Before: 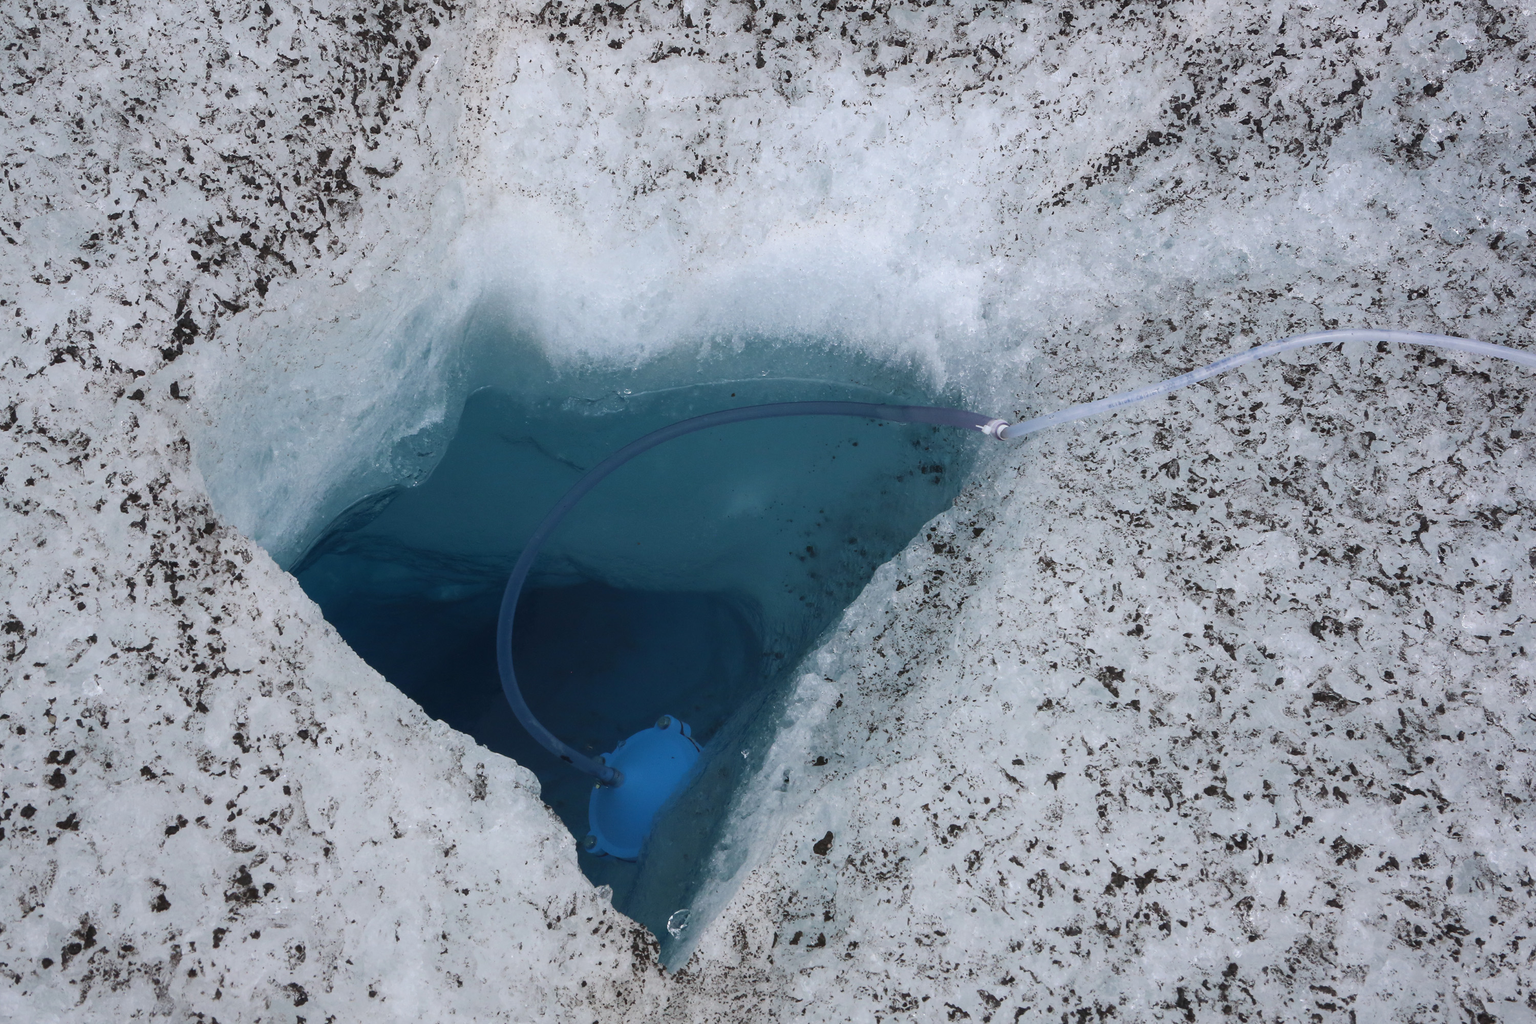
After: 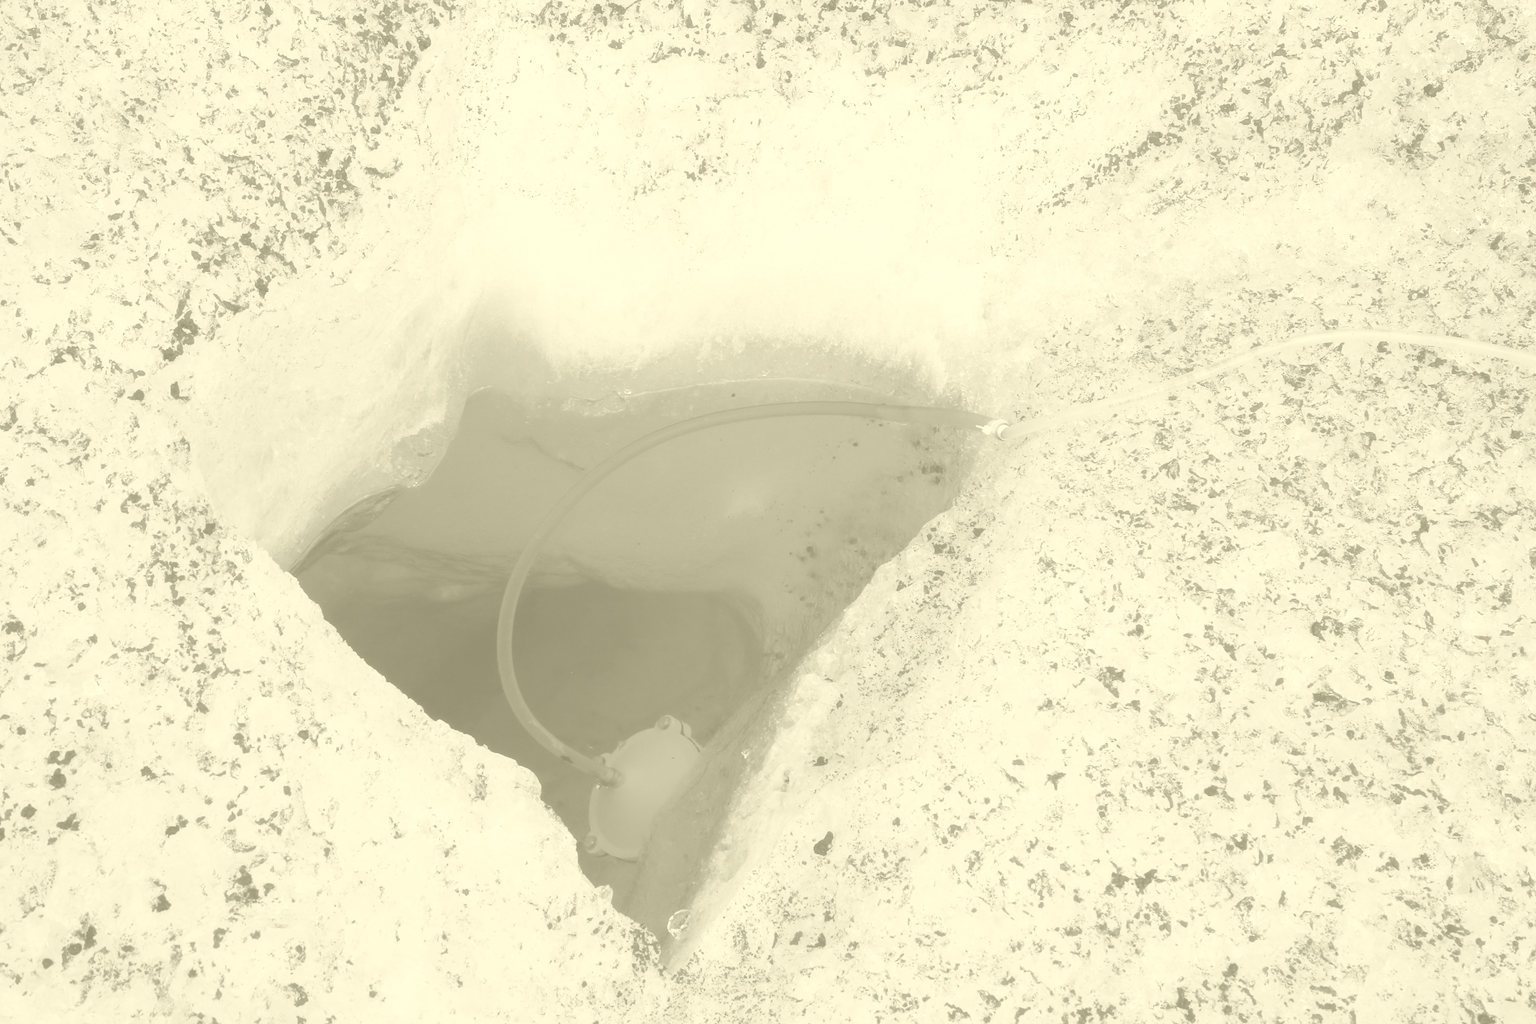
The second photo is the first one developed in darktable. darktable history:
exposure: black level correction 0, exposure 0.7 EV, compensate exposure bias true, compensate highlight preservation false
filmic rgb: black relative exposure -7.65 EV, white relative exposure 4.56 EV, hardness 3.61, contrast 1.106
haze removal: strength -0.09, distance 0.358, compatibility mode true, adaptive false
colorize: hue 43.2°, saturation 40%, version 1
